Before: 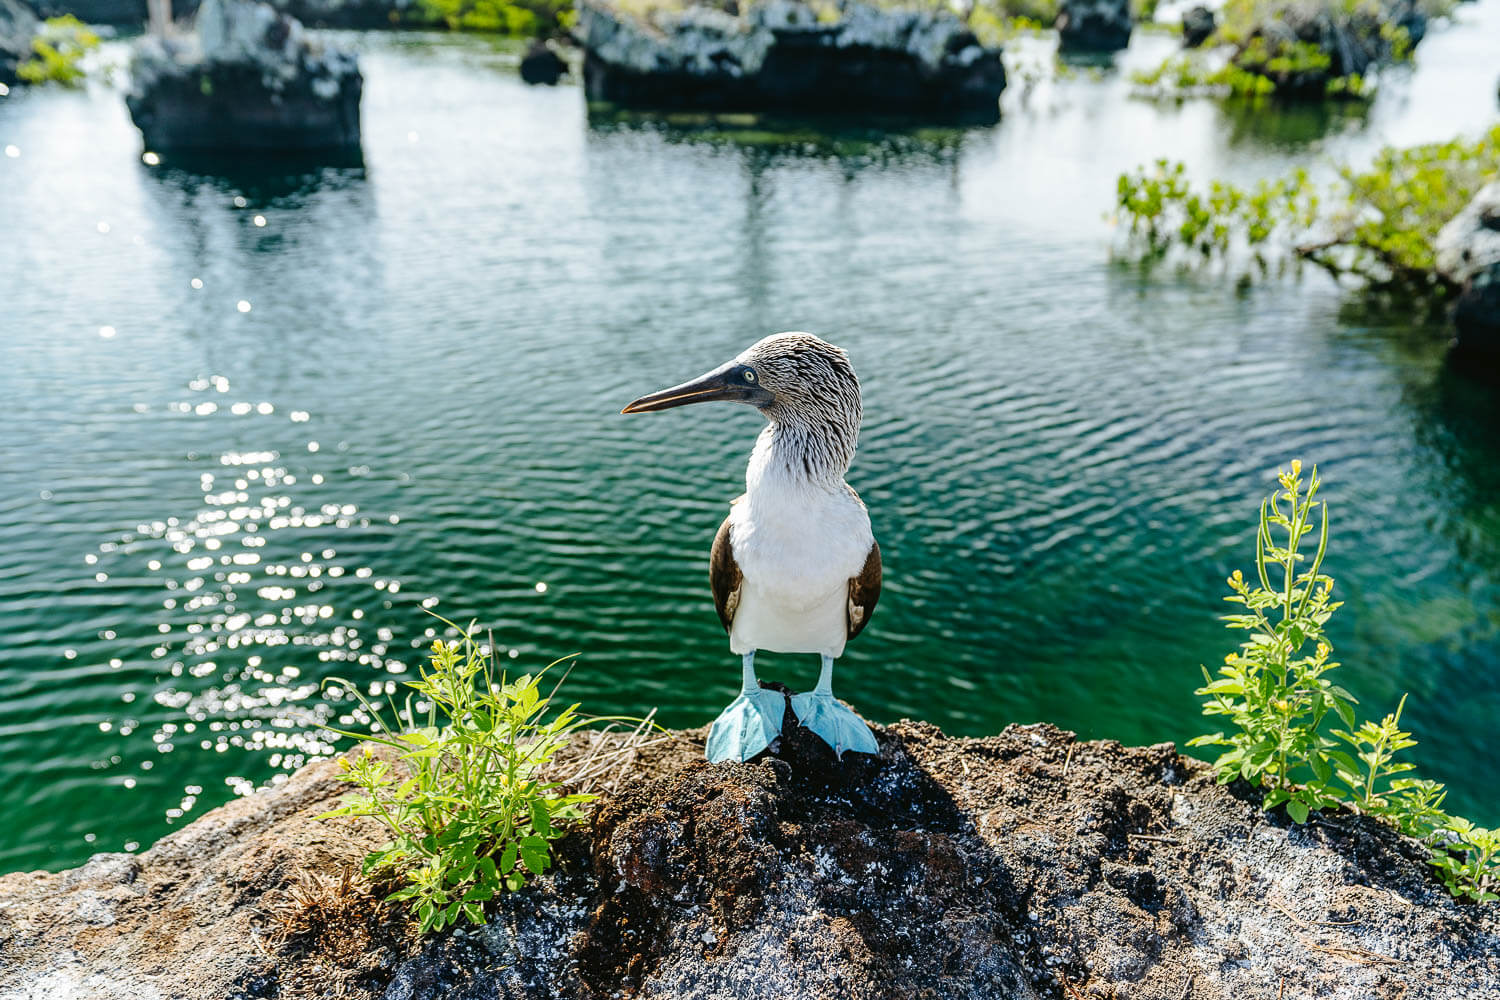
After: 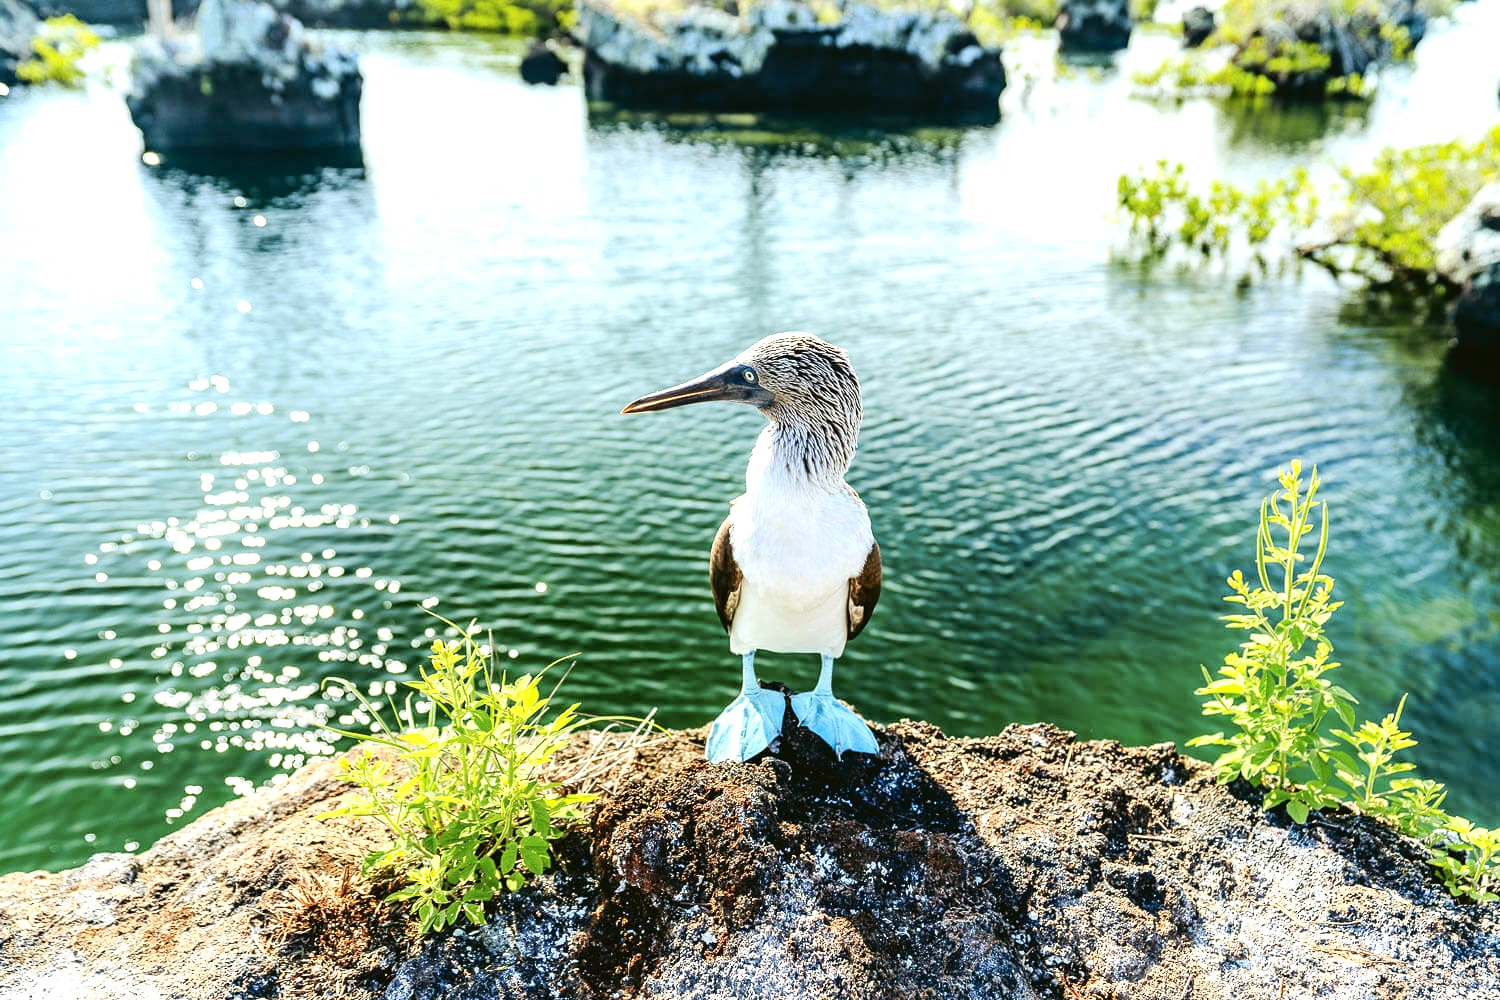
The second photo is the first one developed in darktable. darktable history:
exposure: exposure 0.659 EV, compensate highlight preservation false
tone curve: curves: ch0 [(0, 0.01) (0.052, 0.045) (0.136, 0.133) (0.29, 0.332) (0.453, 0.531) (0.676, 0.751) (0.89, 0.919) (1, 1)]; ch1 [(0, 0) (0.094, 0.081) (0.285, 0.299) (0.385, 0.403) (0.446, 0.443) (0.502, 0.5) (0.544, 0.552) (0.589, 0.612) (0.722, 0.728) (1, 1)]; ch2 [(0, 0) (0.257, 0.217) (0.43, 0.421) (0.498, 0.507) (0.531, 0.544) (0.56, 0.579) (0.625, 0.642) (1, 1)], color space Lab, independent channels, preserve colors none
